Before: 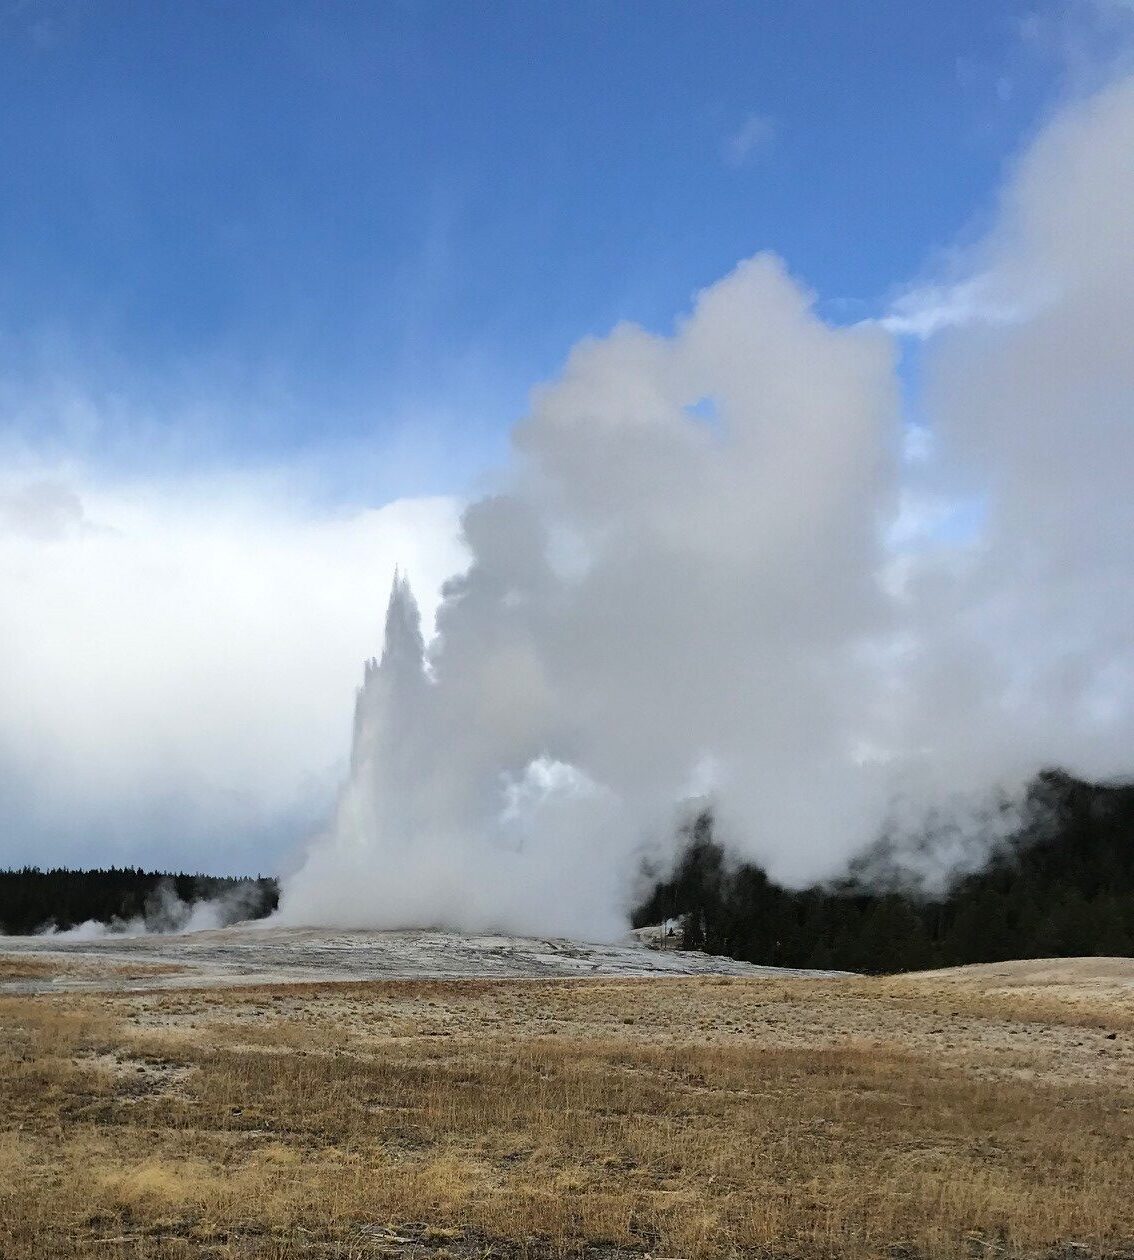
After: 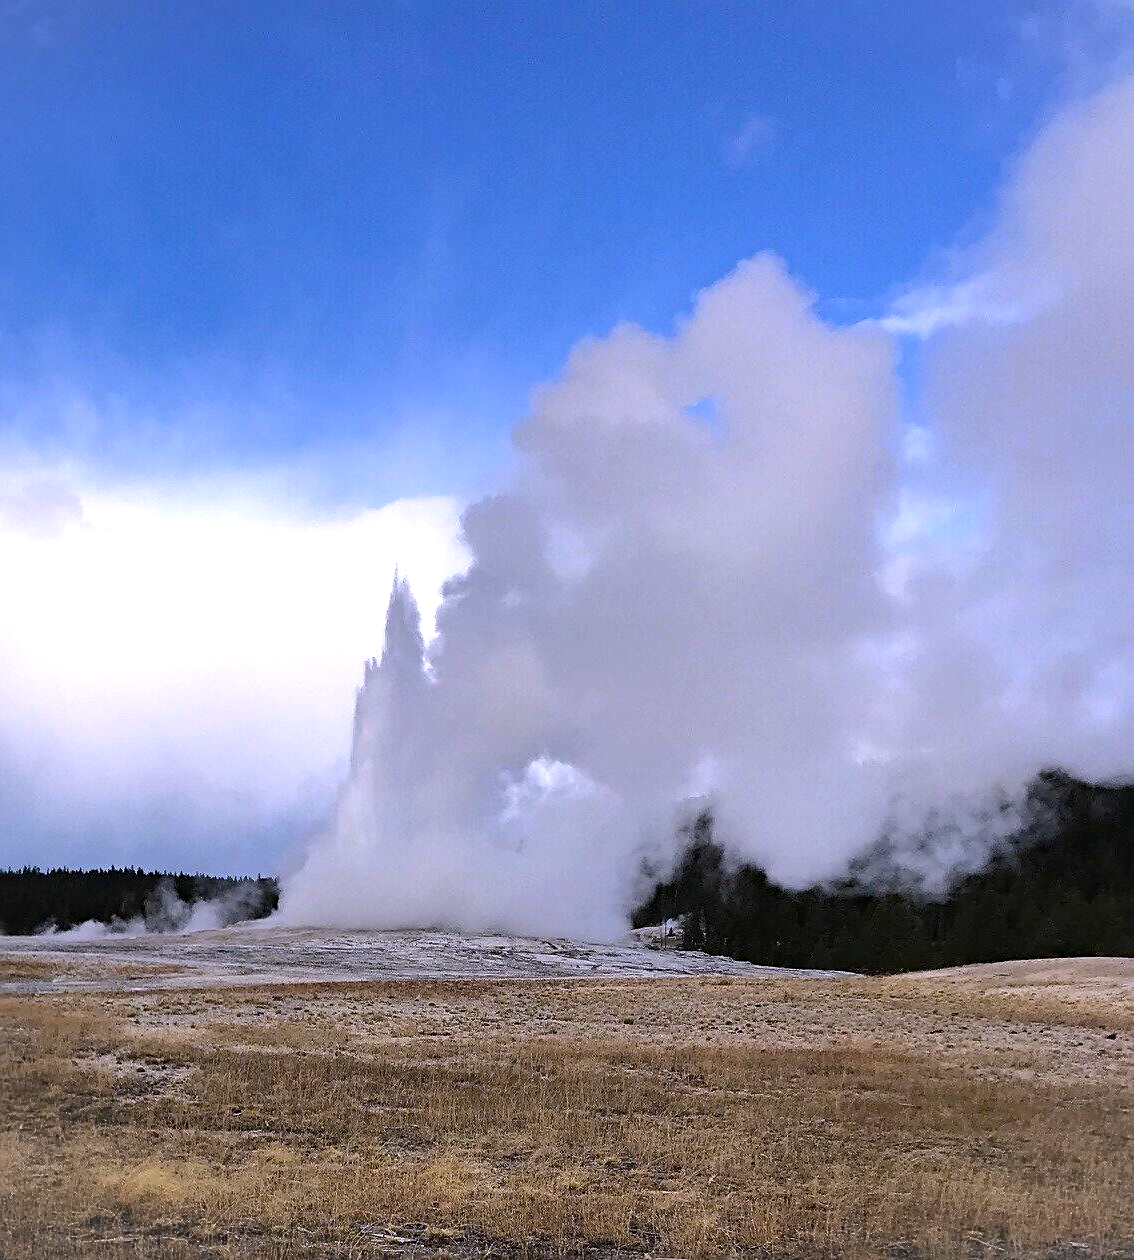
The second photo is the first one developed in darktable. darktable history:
sharpen: radius 1.864, amount 0.398, threshold 1.271
vignetting: fall-off start 100%, brightness 0.05, saturation 0
haze removal: compatibility mode true, adaptive false
color contrast: green-magenta contrast 0.96
white balance: red 1.042, blue 1.17
